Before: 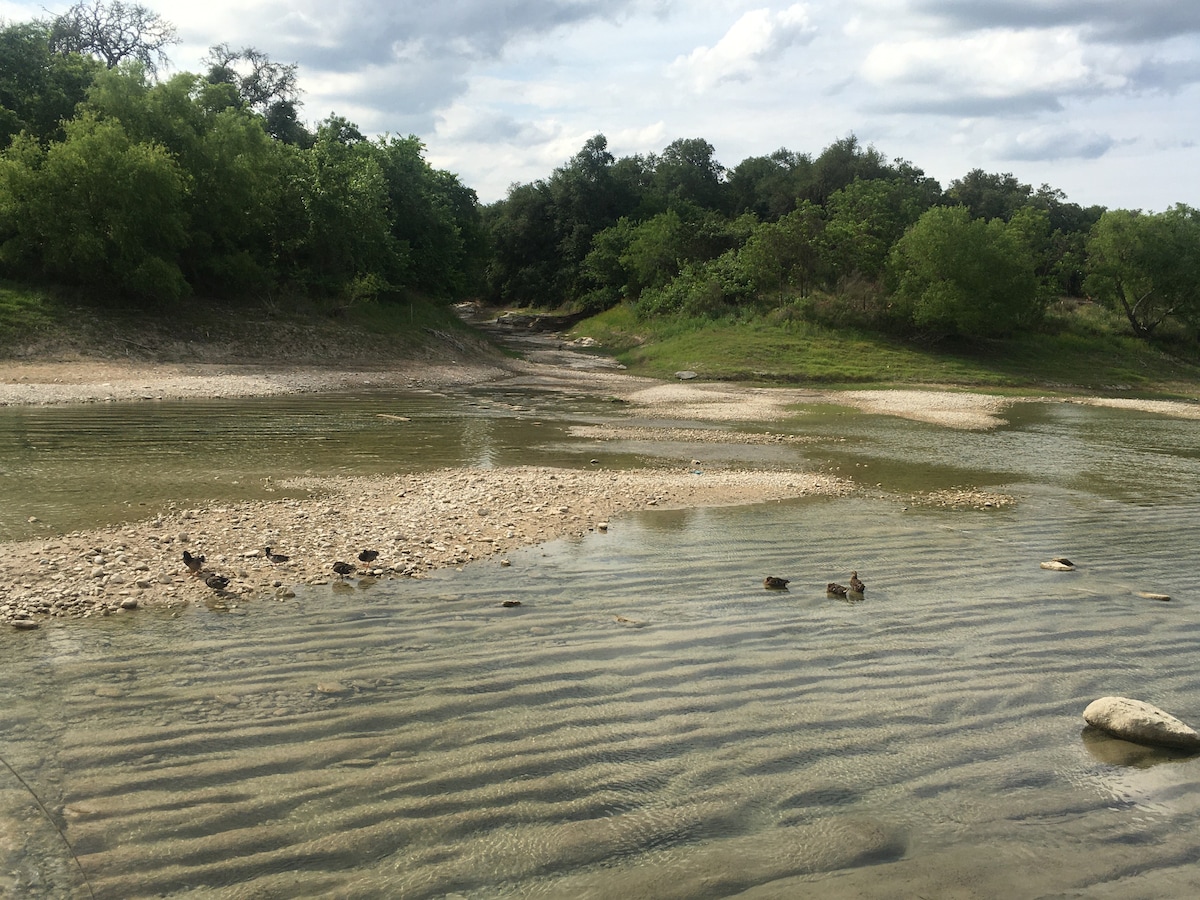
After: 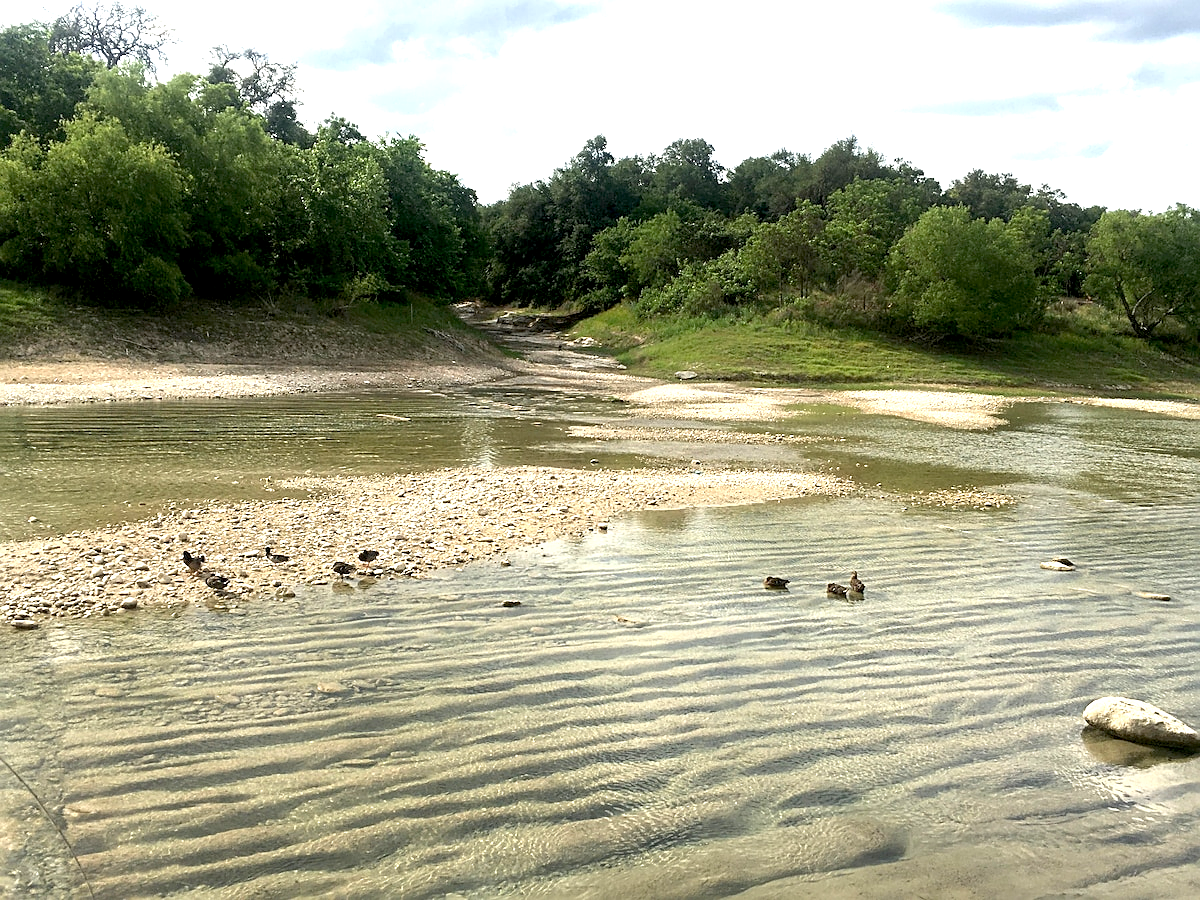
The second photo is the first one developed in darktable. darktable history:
exposure: black level correction 0.008, exposure 0.983 EV, compensate highlight preservation false
sharpen: on, module defaults
